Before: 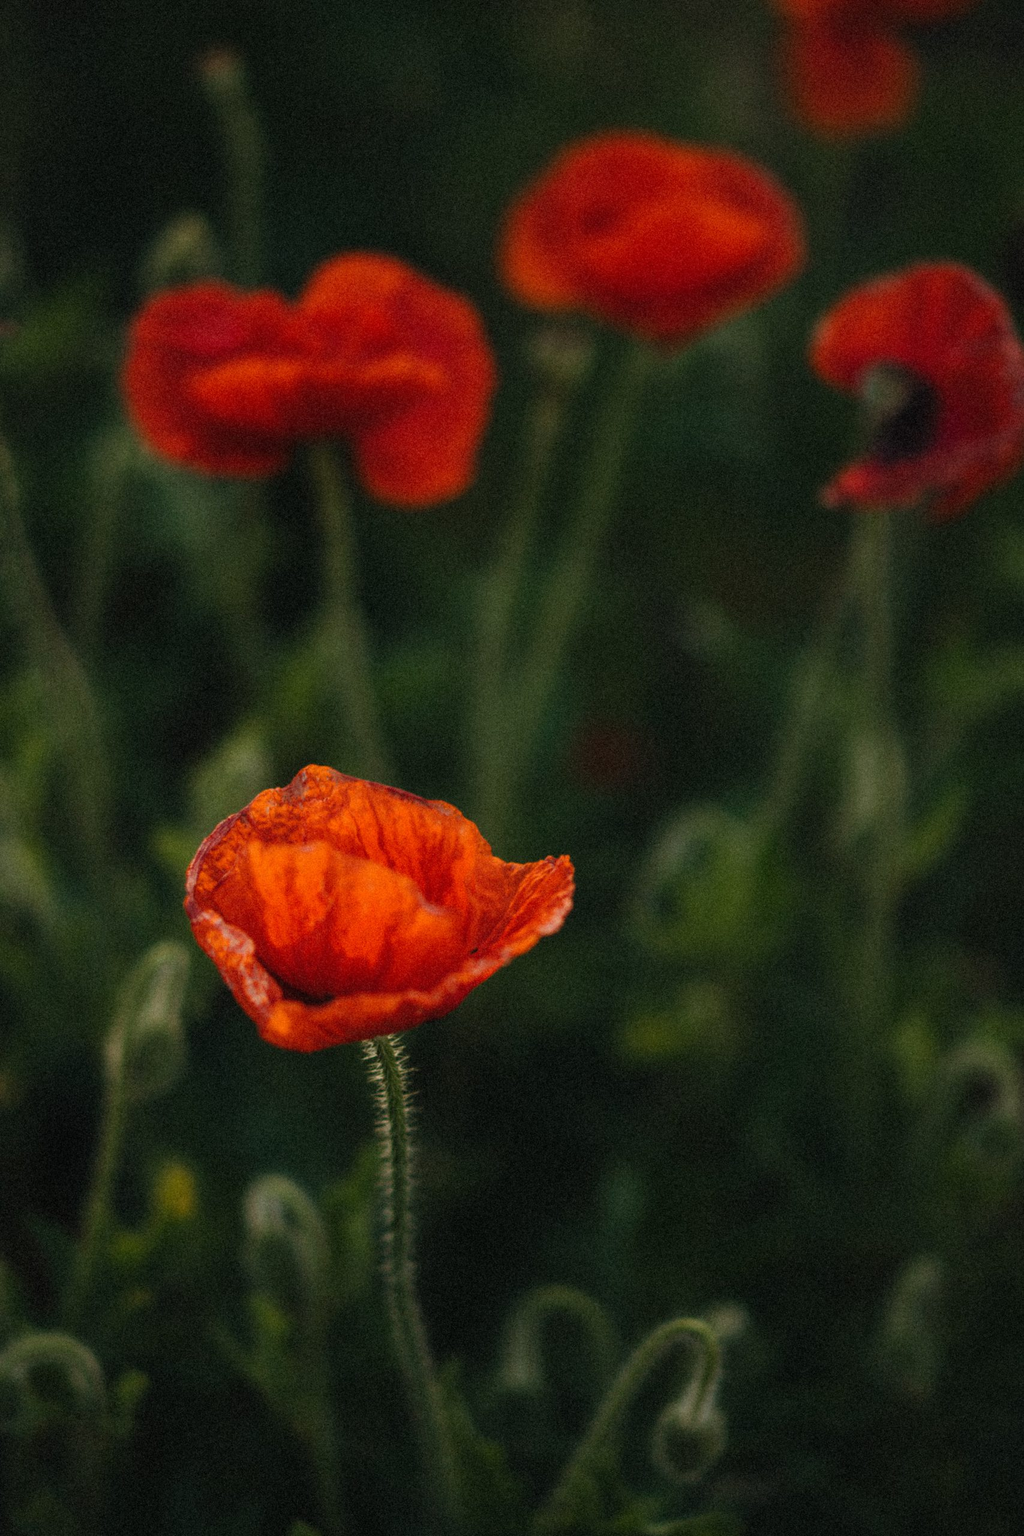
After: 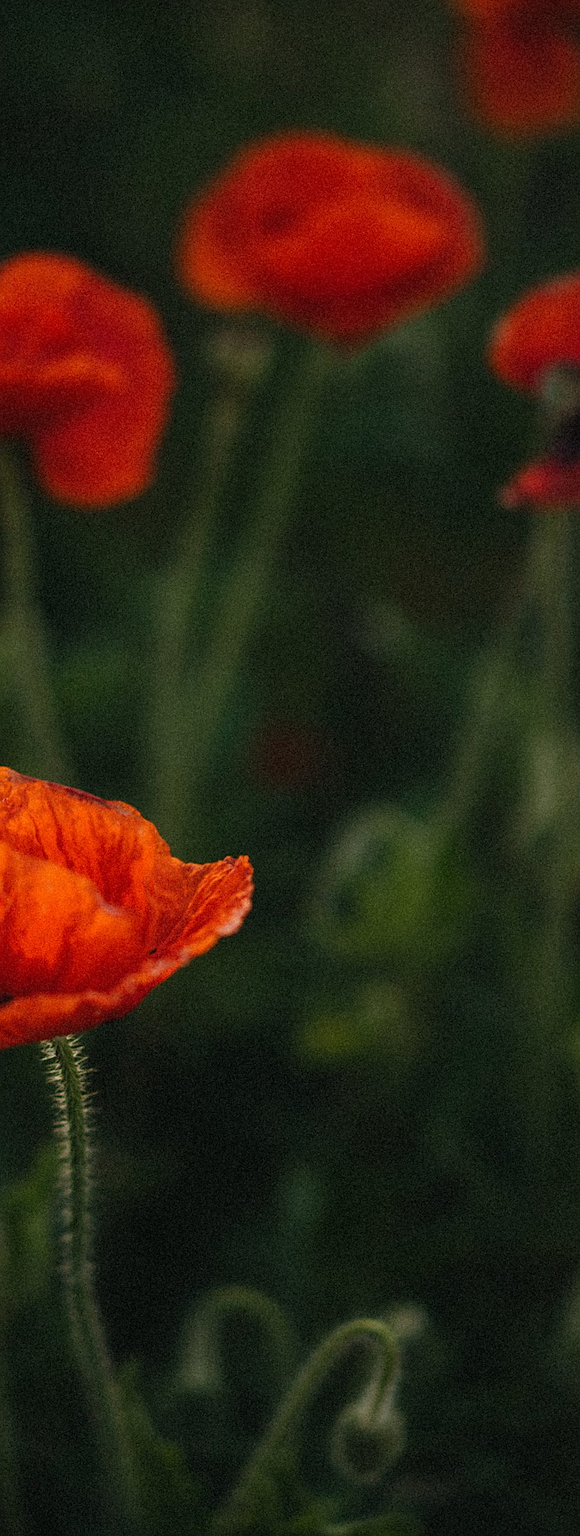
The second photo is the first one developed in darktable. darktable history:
sharpen: on, module defaults
crop: left 31.458%, top 0%, right 11.876%
